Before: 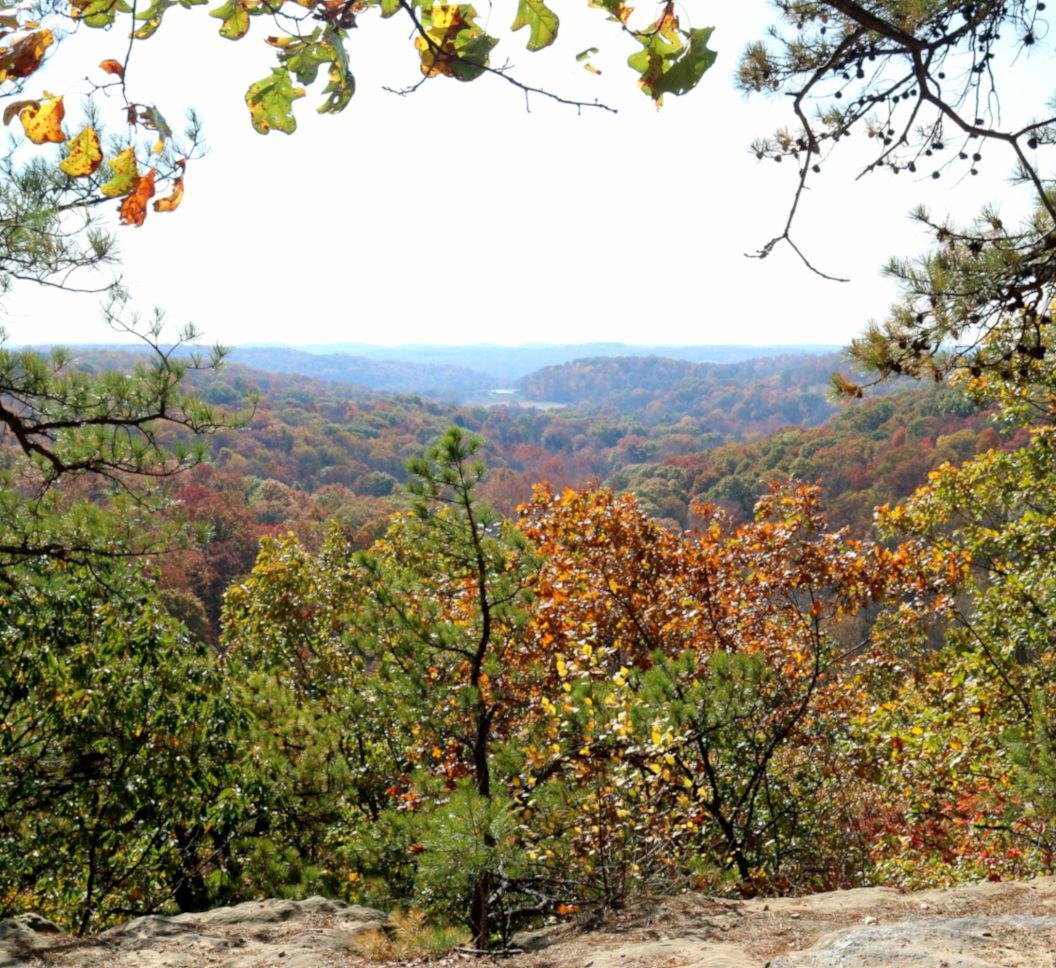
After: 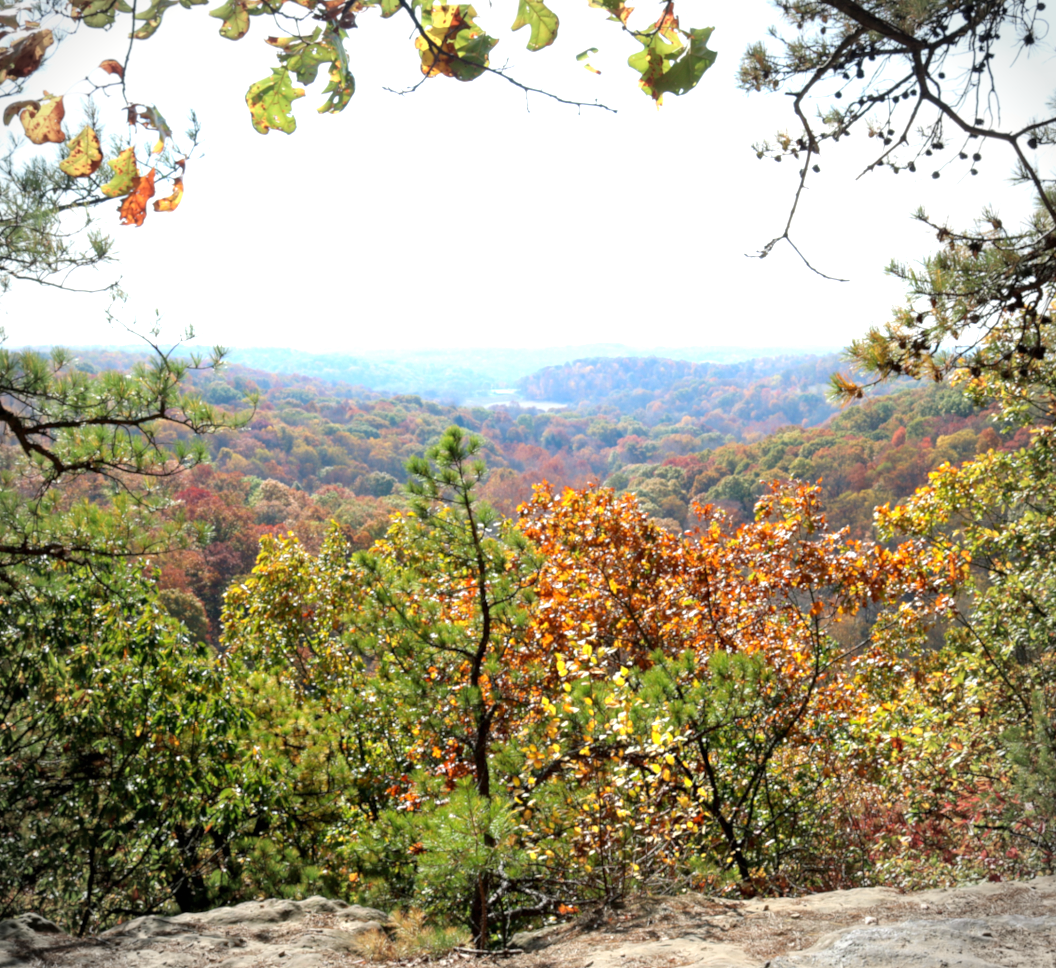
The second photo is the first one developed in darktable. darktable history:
vignetting: center (-0.011, 0), automatic ratio true, unbound false
exposure: black level correction 0, exposure 0.698 EV, compensate exposure bias true, compensate highlight preservation false
